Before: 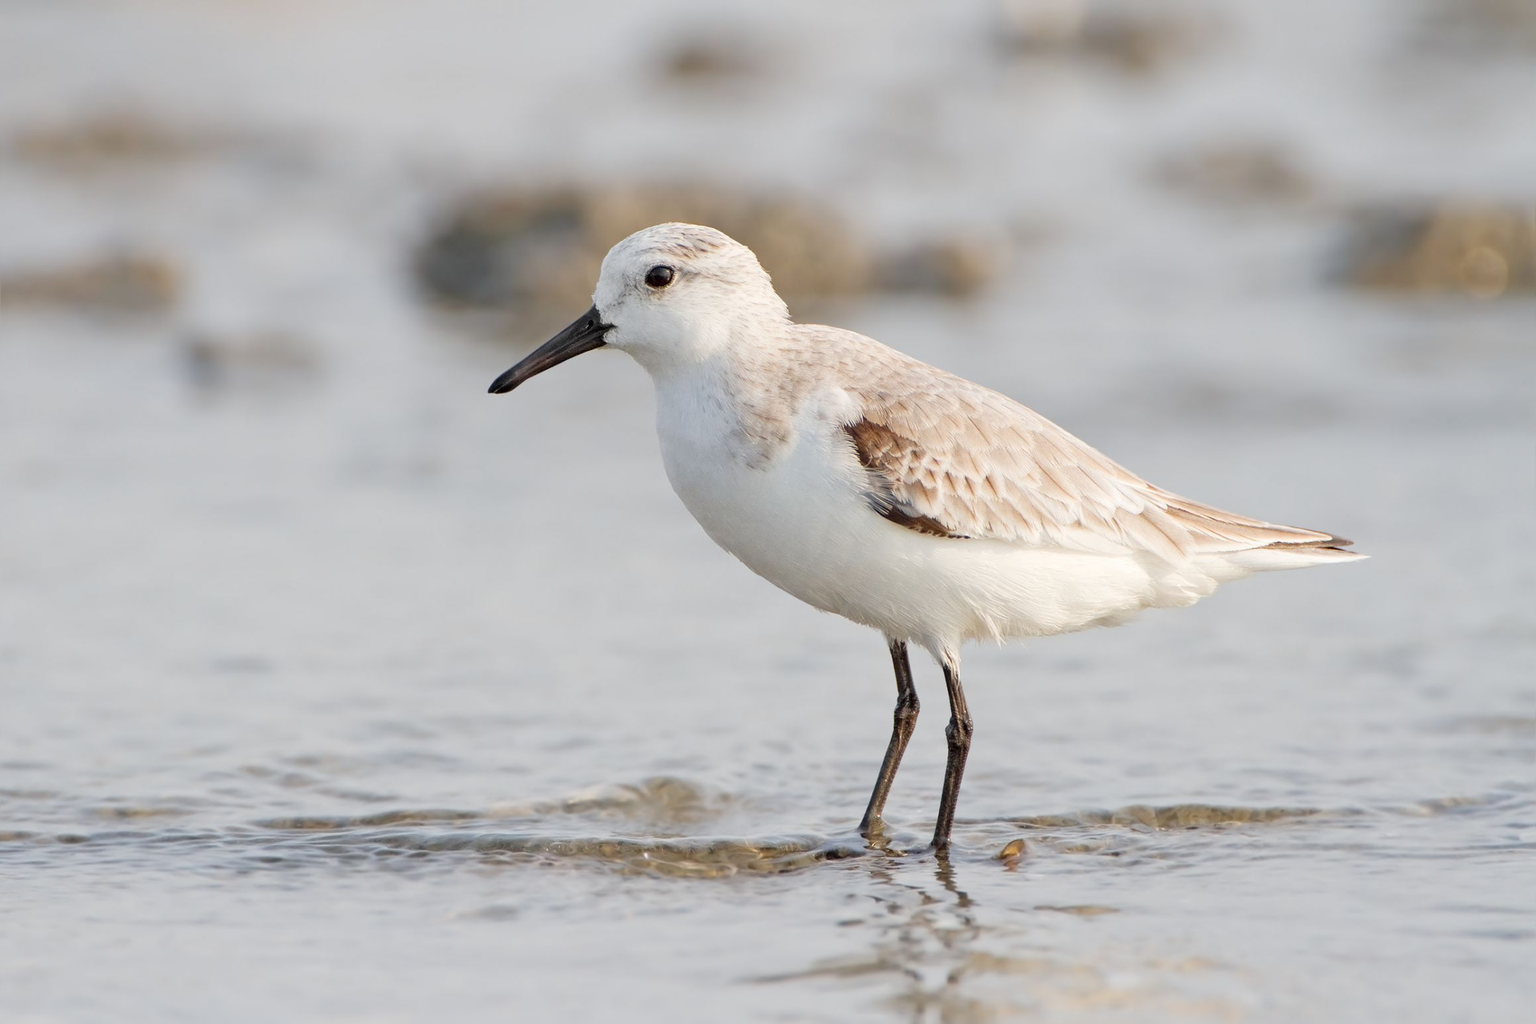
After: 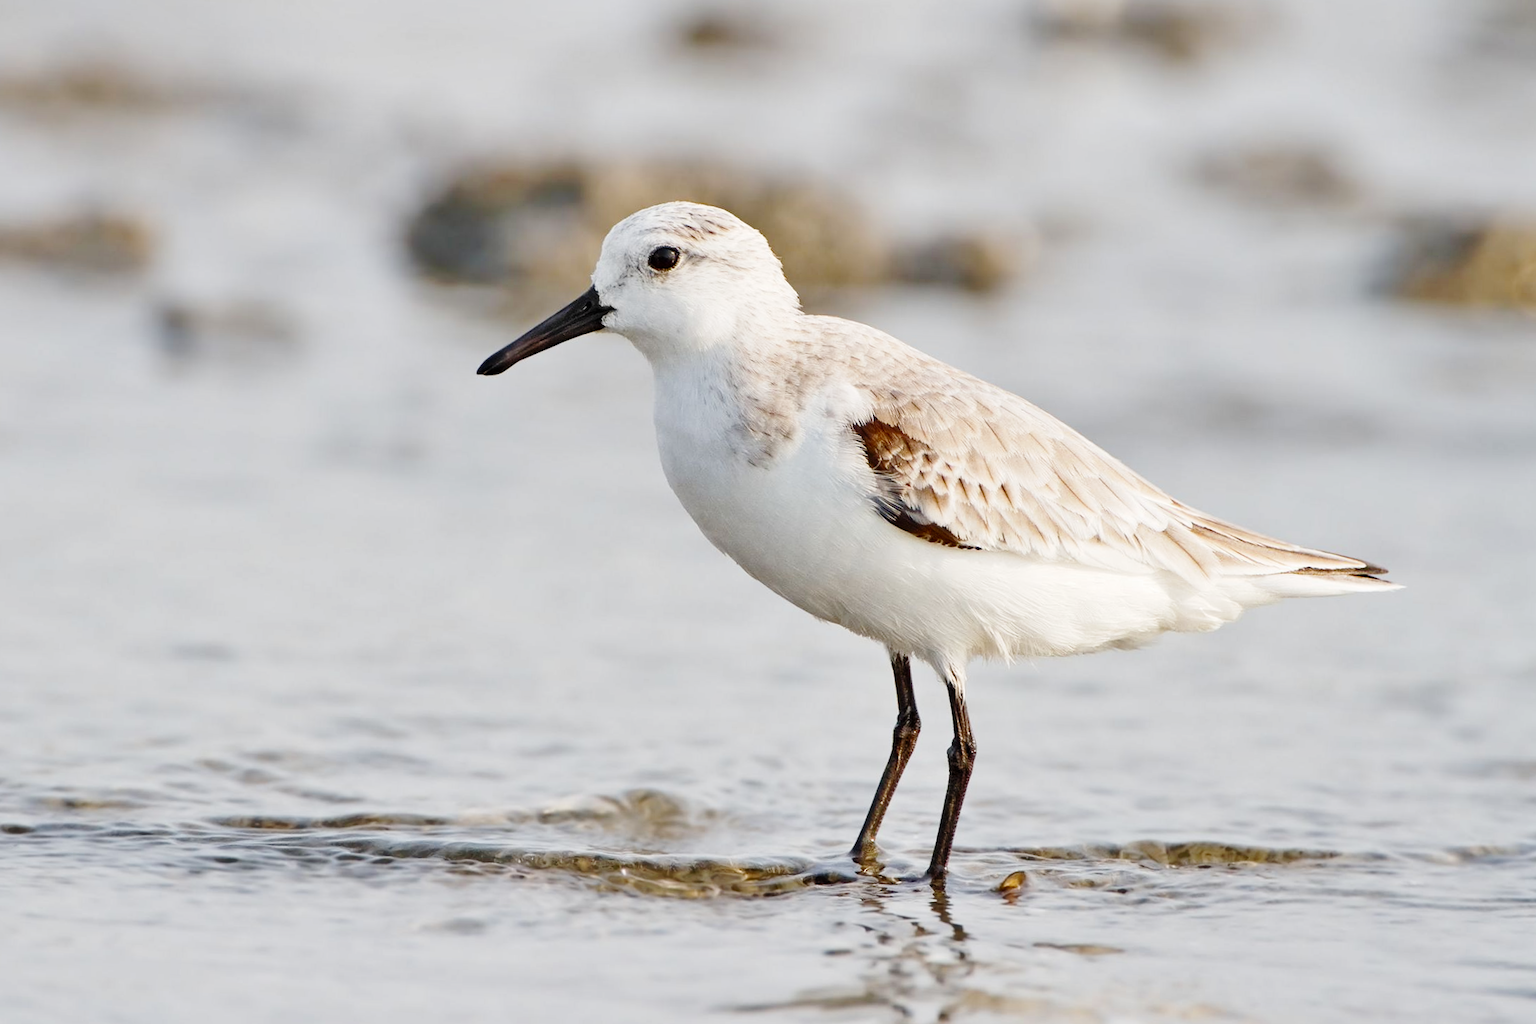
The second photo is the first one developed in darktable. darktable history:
base curve: curves: ch0 [(0, 0) (0.036, 0.025) (0.121, 0.166) (0.206, 0.329) (0.605, 0.79) (1, 1)], preserve colors none
shadows and highlights: low approximation 0.01, soften with gaussian
crop and rotate: angle -2.38°
